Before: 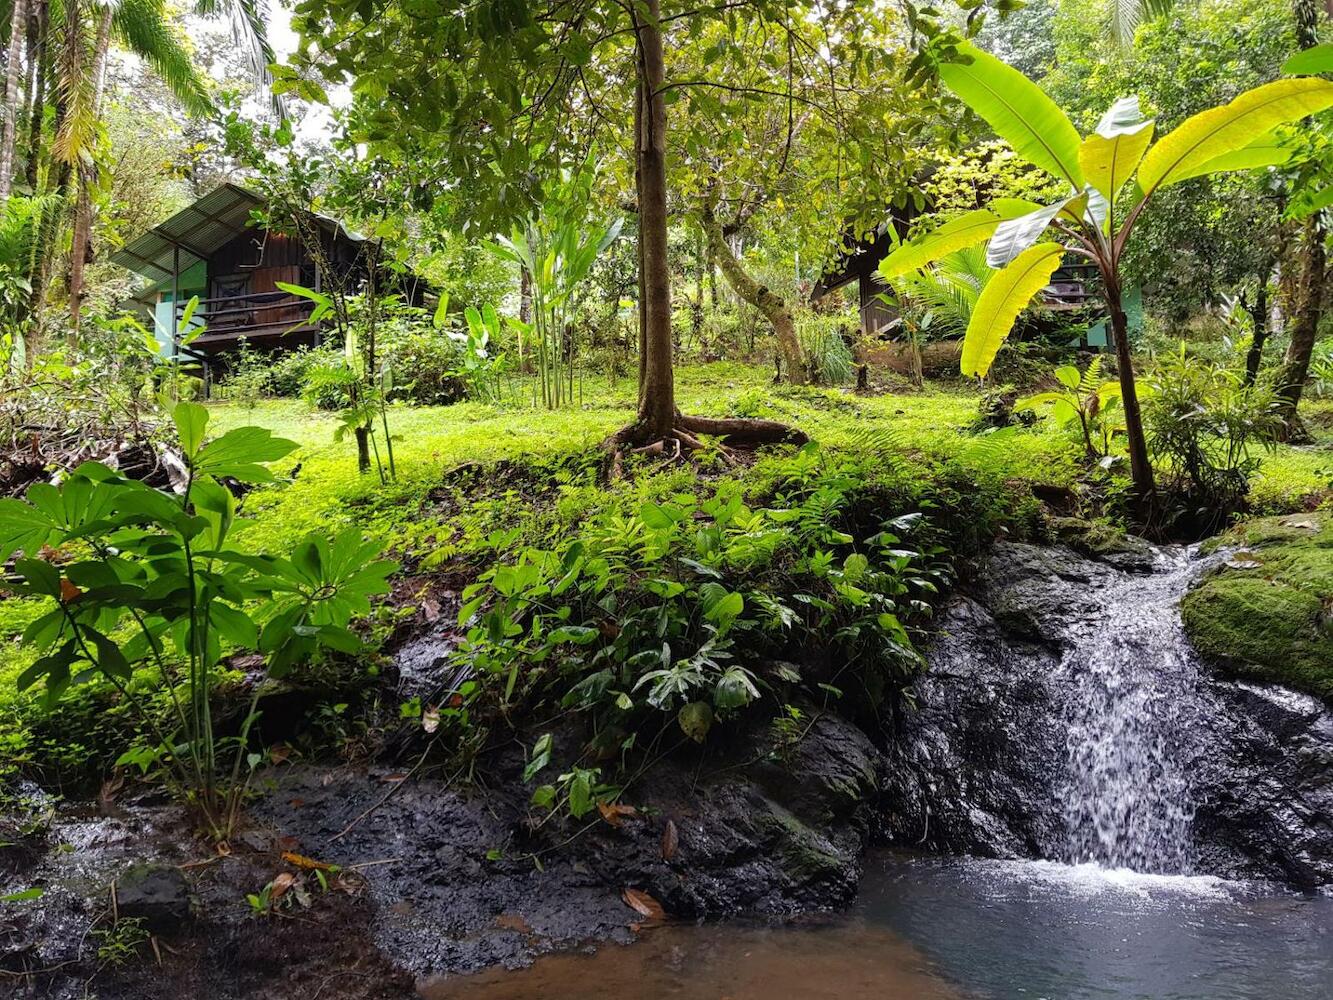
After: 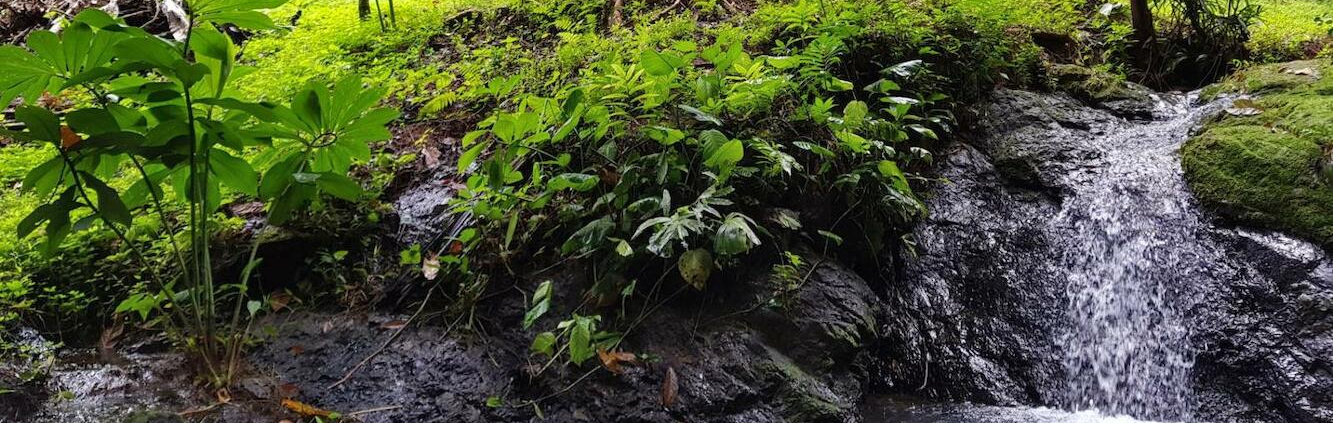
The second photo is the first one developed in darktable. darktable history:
crop: top 45.381%, bottom 12.288%
shadows and highlights: shadows 30.65, highlights -63.21, soften with gaussian
